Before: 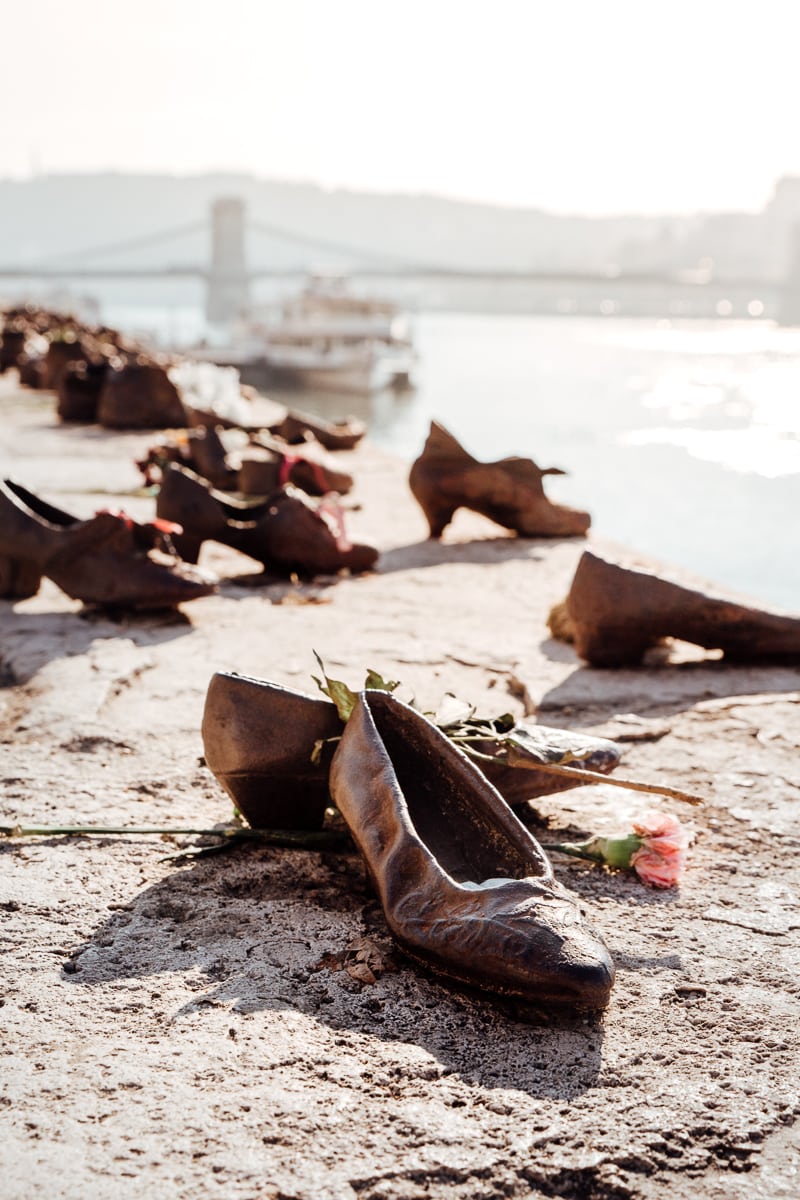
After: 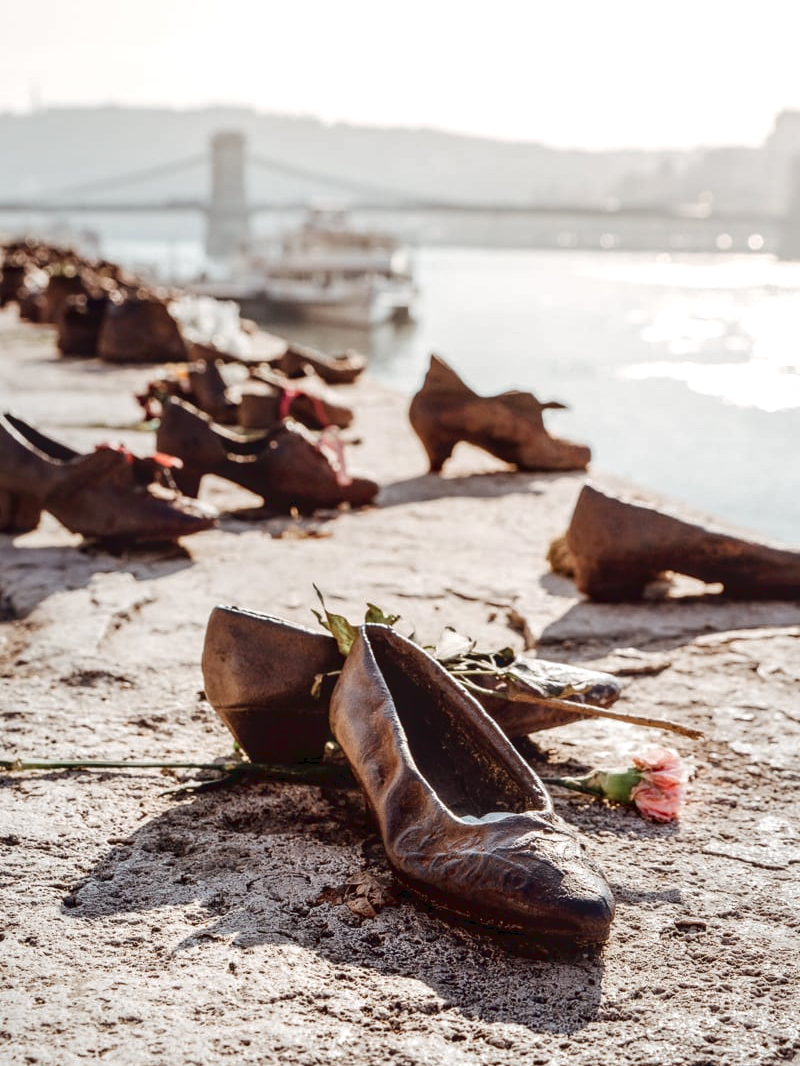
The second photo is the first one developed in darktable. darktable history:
crop and rotate: top 5.55%, bottom 5.597%
local contrast: detail 130%
tone curve: curves: ch0 [(0, 0) (0.003, 0.051) (0.011, 0.054) (0.025, 0.056) (0.044, 0.07) (0.069, 0.092) (0.1, 0.119) (0.136, 0.149) (0.177, 0.189) (0.224, 0.231) (0.277, 0.278) (0.335, 0.329) (0.399, 0.386) (0.468, 0.454) (0.543, 0.524) (0.623, 0.603) (0.709, 0.687) (0.801, 0.776) (0.898, 0.878) (1, 1)], color space Lab, linked channels, preserve colors none
